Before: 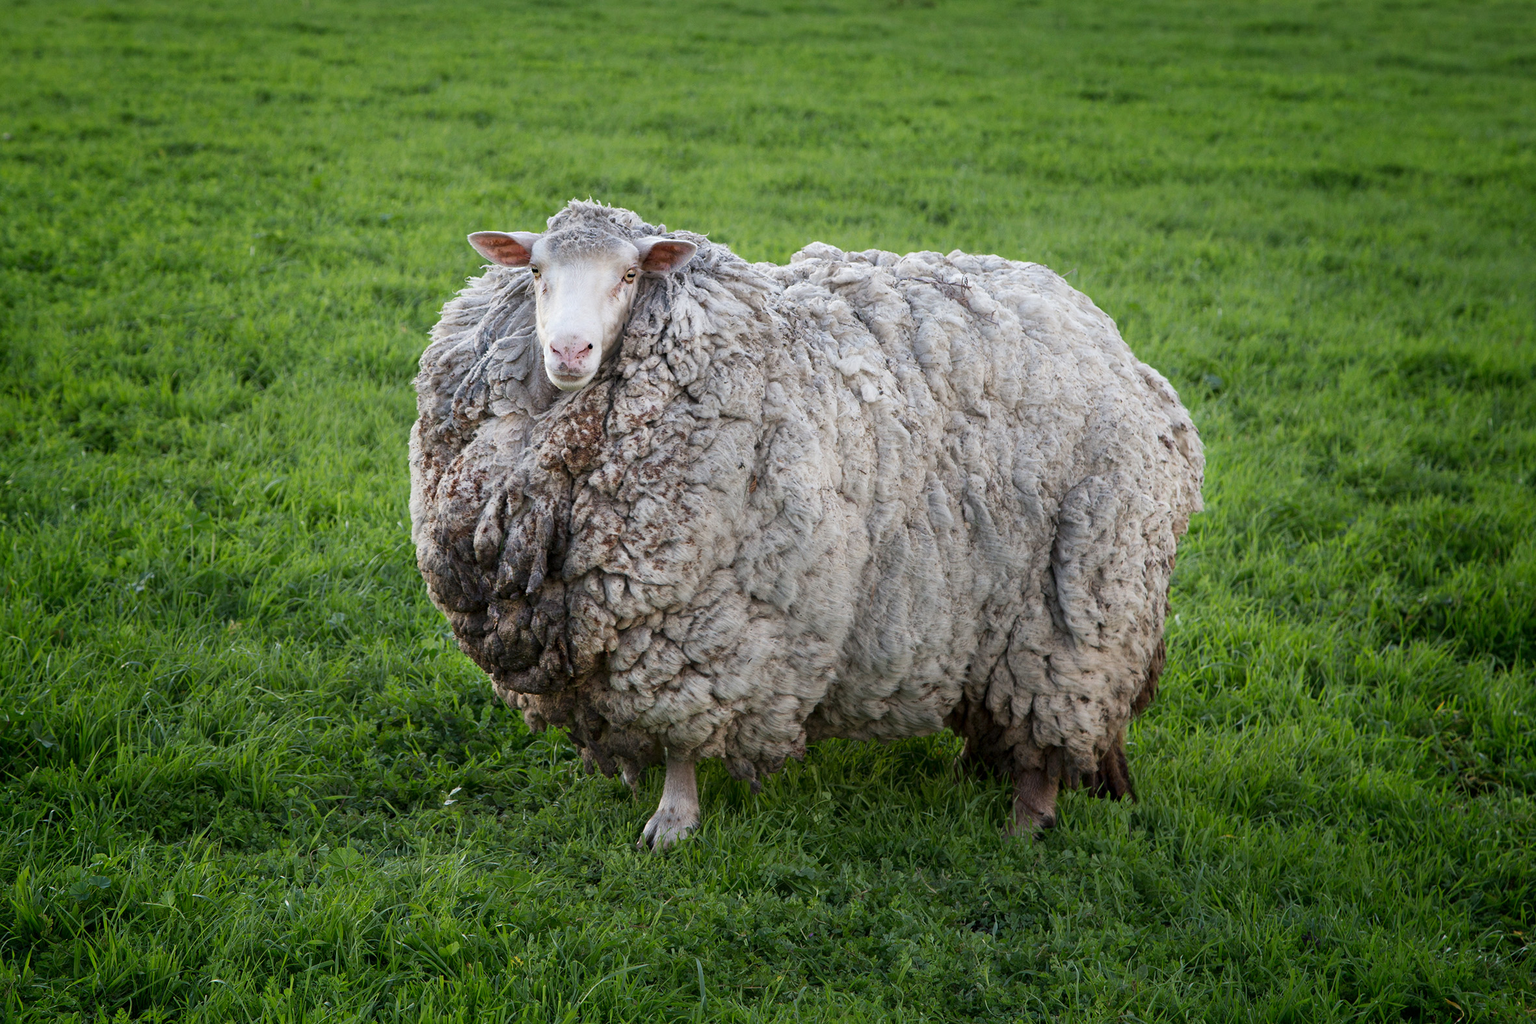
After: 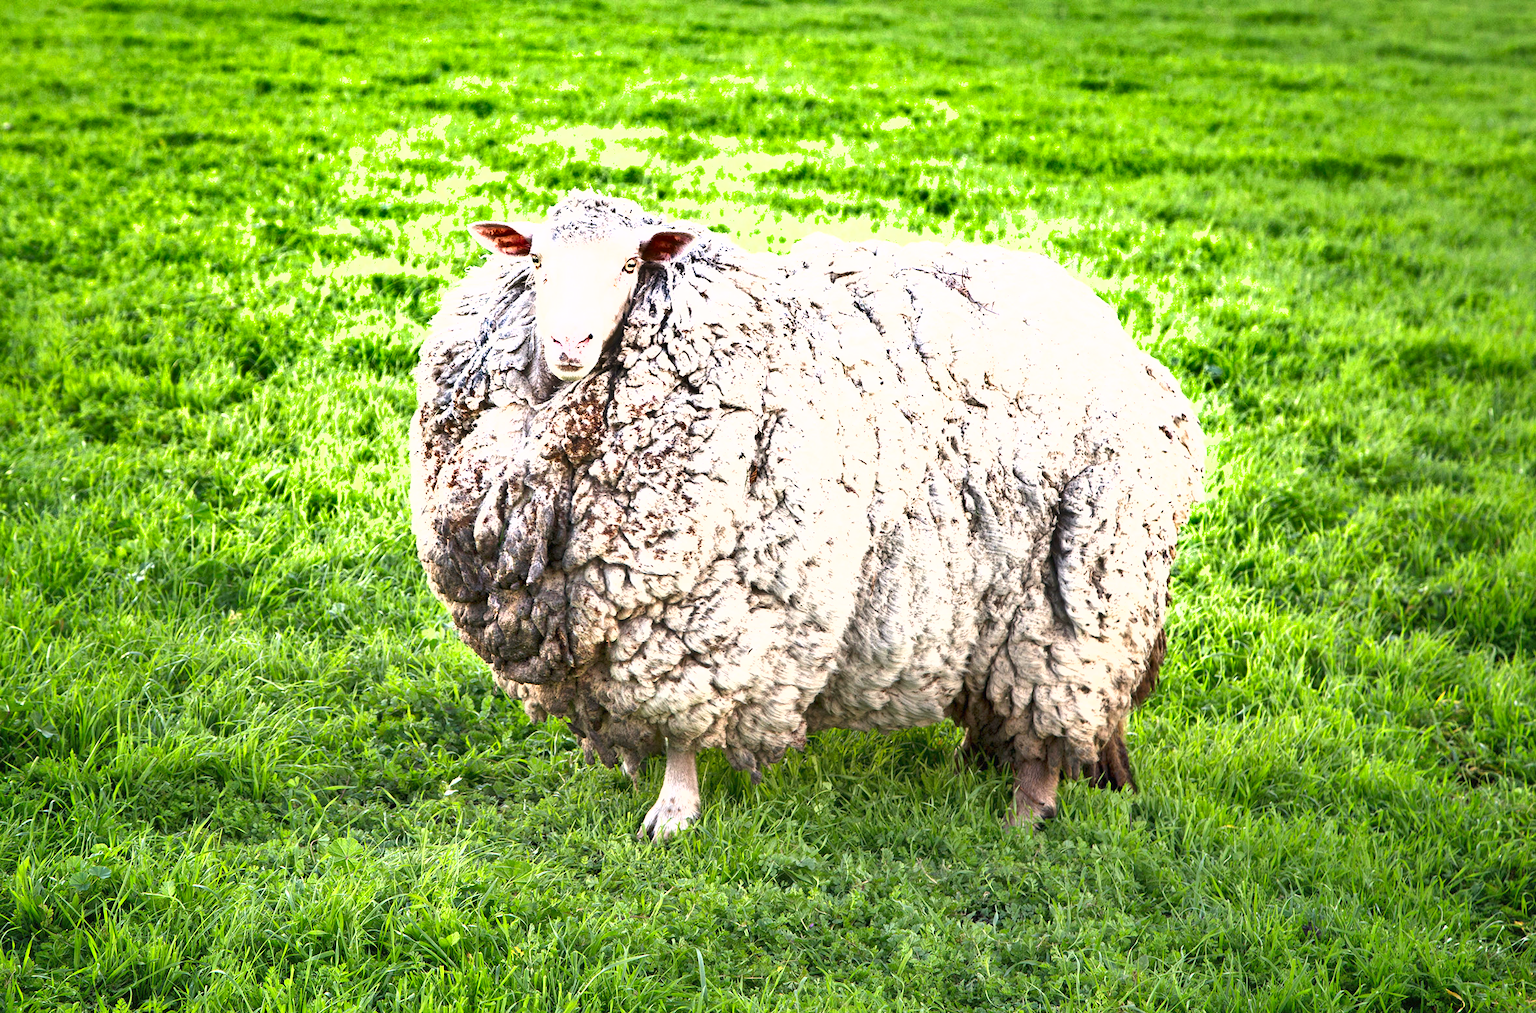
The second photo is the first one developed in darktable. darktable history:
color correction: highlights a* 3.84, highlights b* 5.07
crop: top 1.049%, right 0.001%
shadows and highlights: radius 108.52, shadows 23.73, highlights -59.32, low approximation 0.01, soften with gaussian
exposure: black level correction 0, exposure 2.327 EV, compensate exposure bias true, compensate highlight preservation false
